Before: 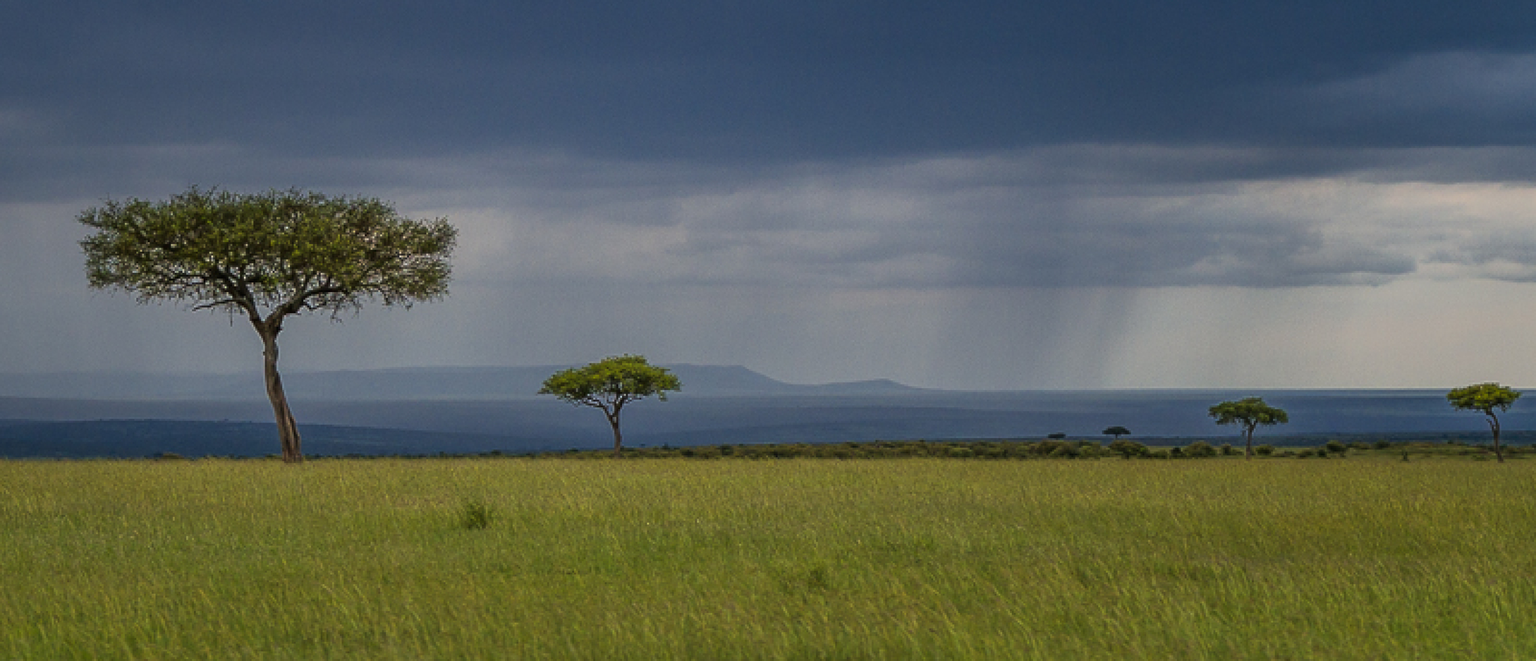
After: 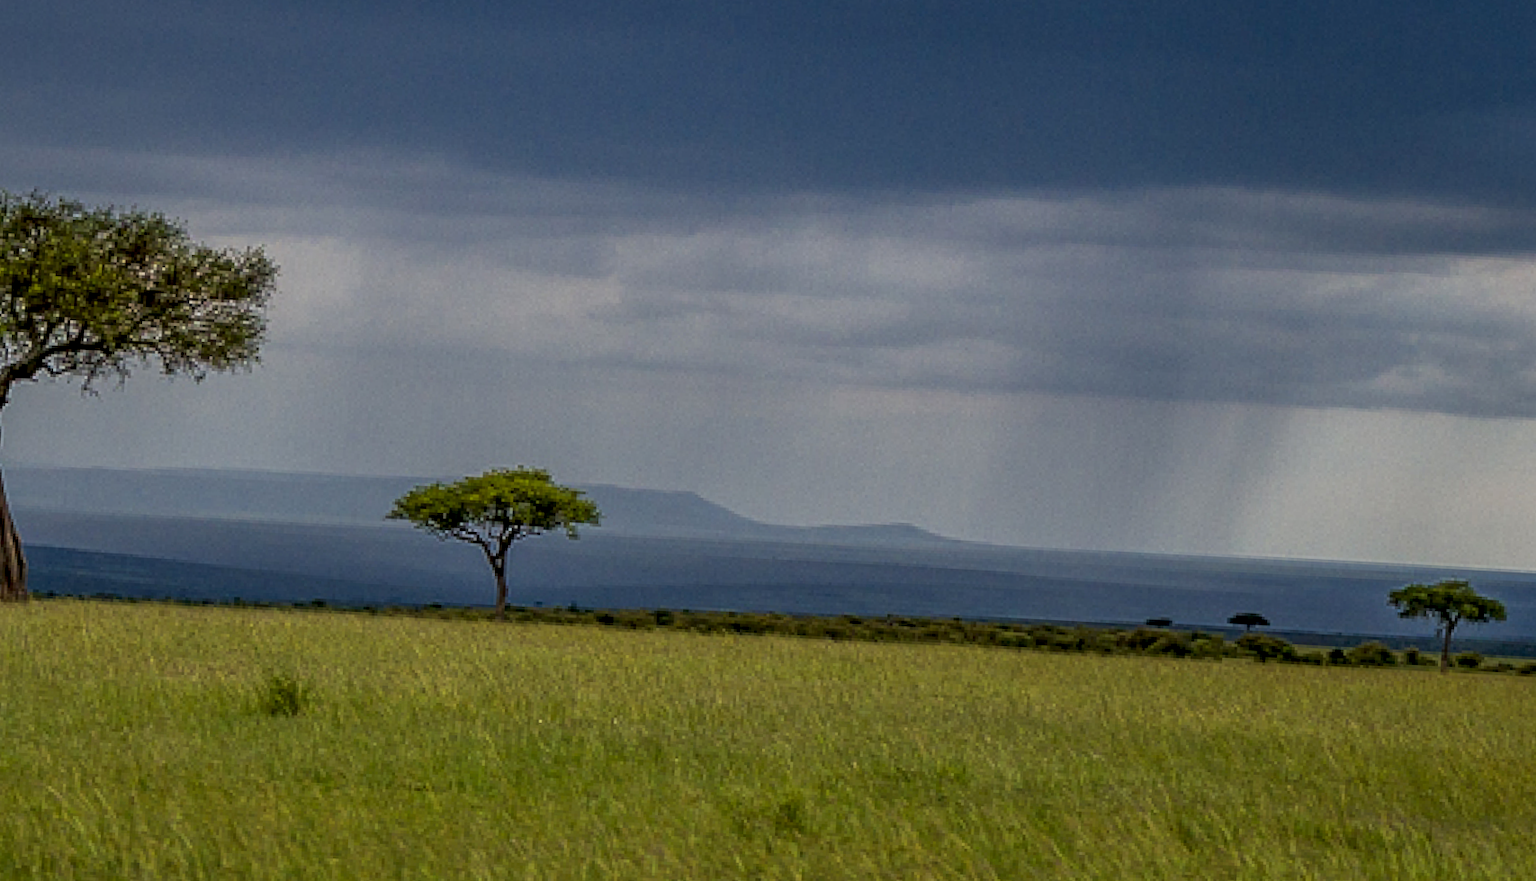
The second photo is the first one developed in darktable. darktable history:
local contrast: on, module defaults
exposure: black level correction 0.009, compensate highlight preservation false
crop and rotate: angle -3.02°, left 14.205%, top 0.045%, right 10.953%, bottom 0.04%
